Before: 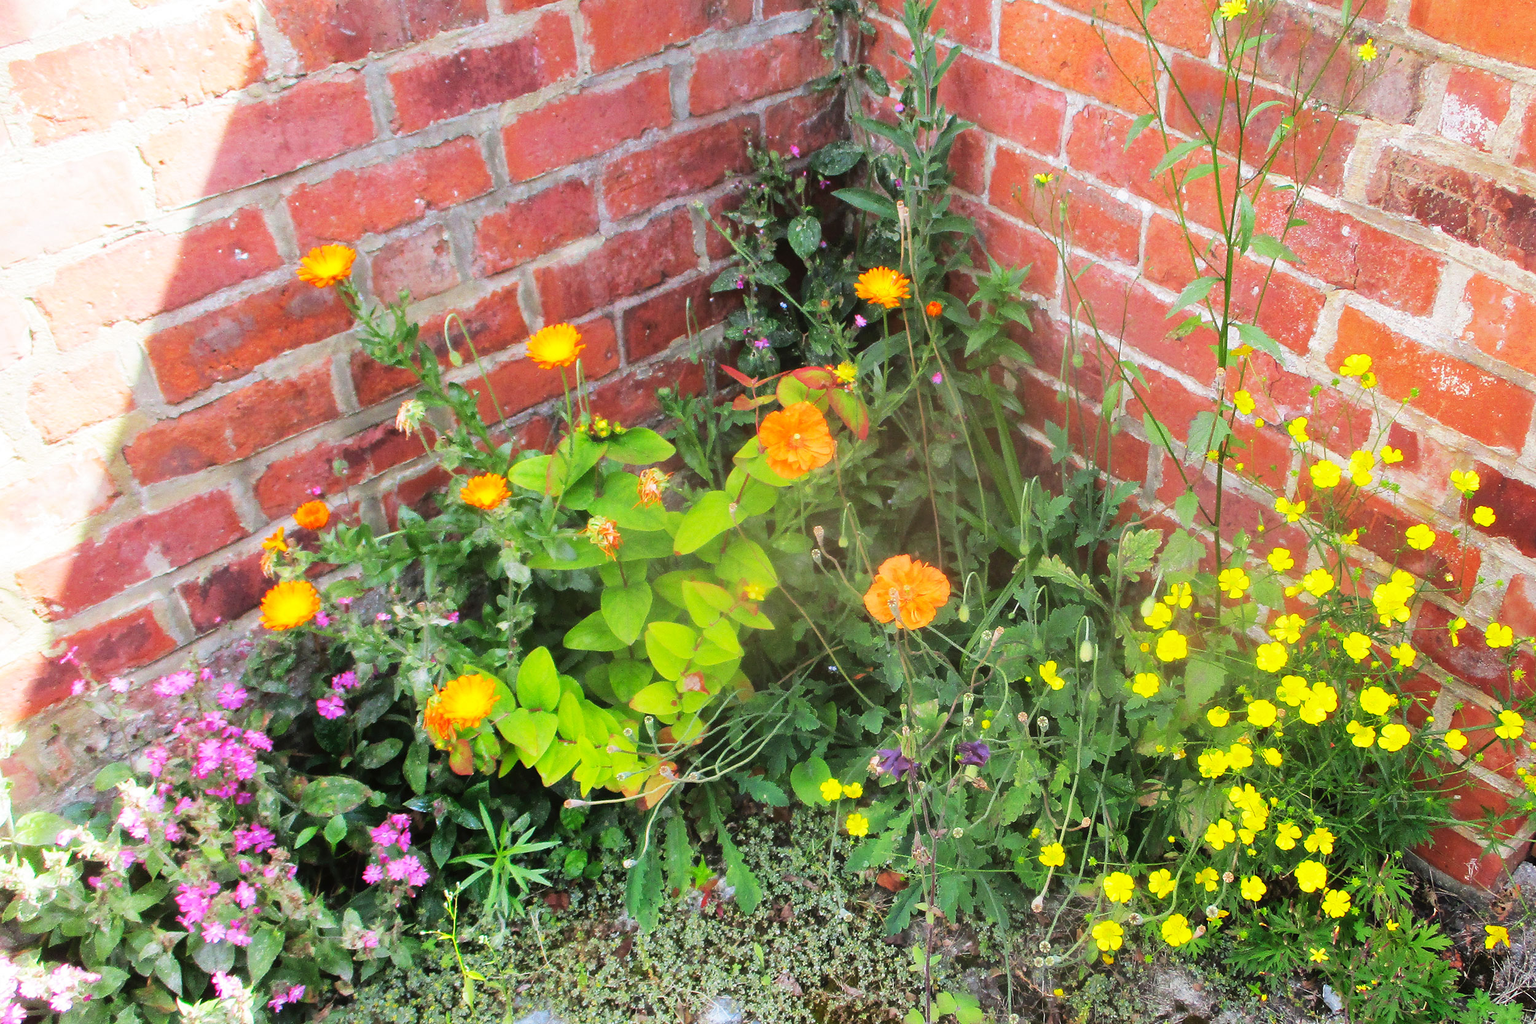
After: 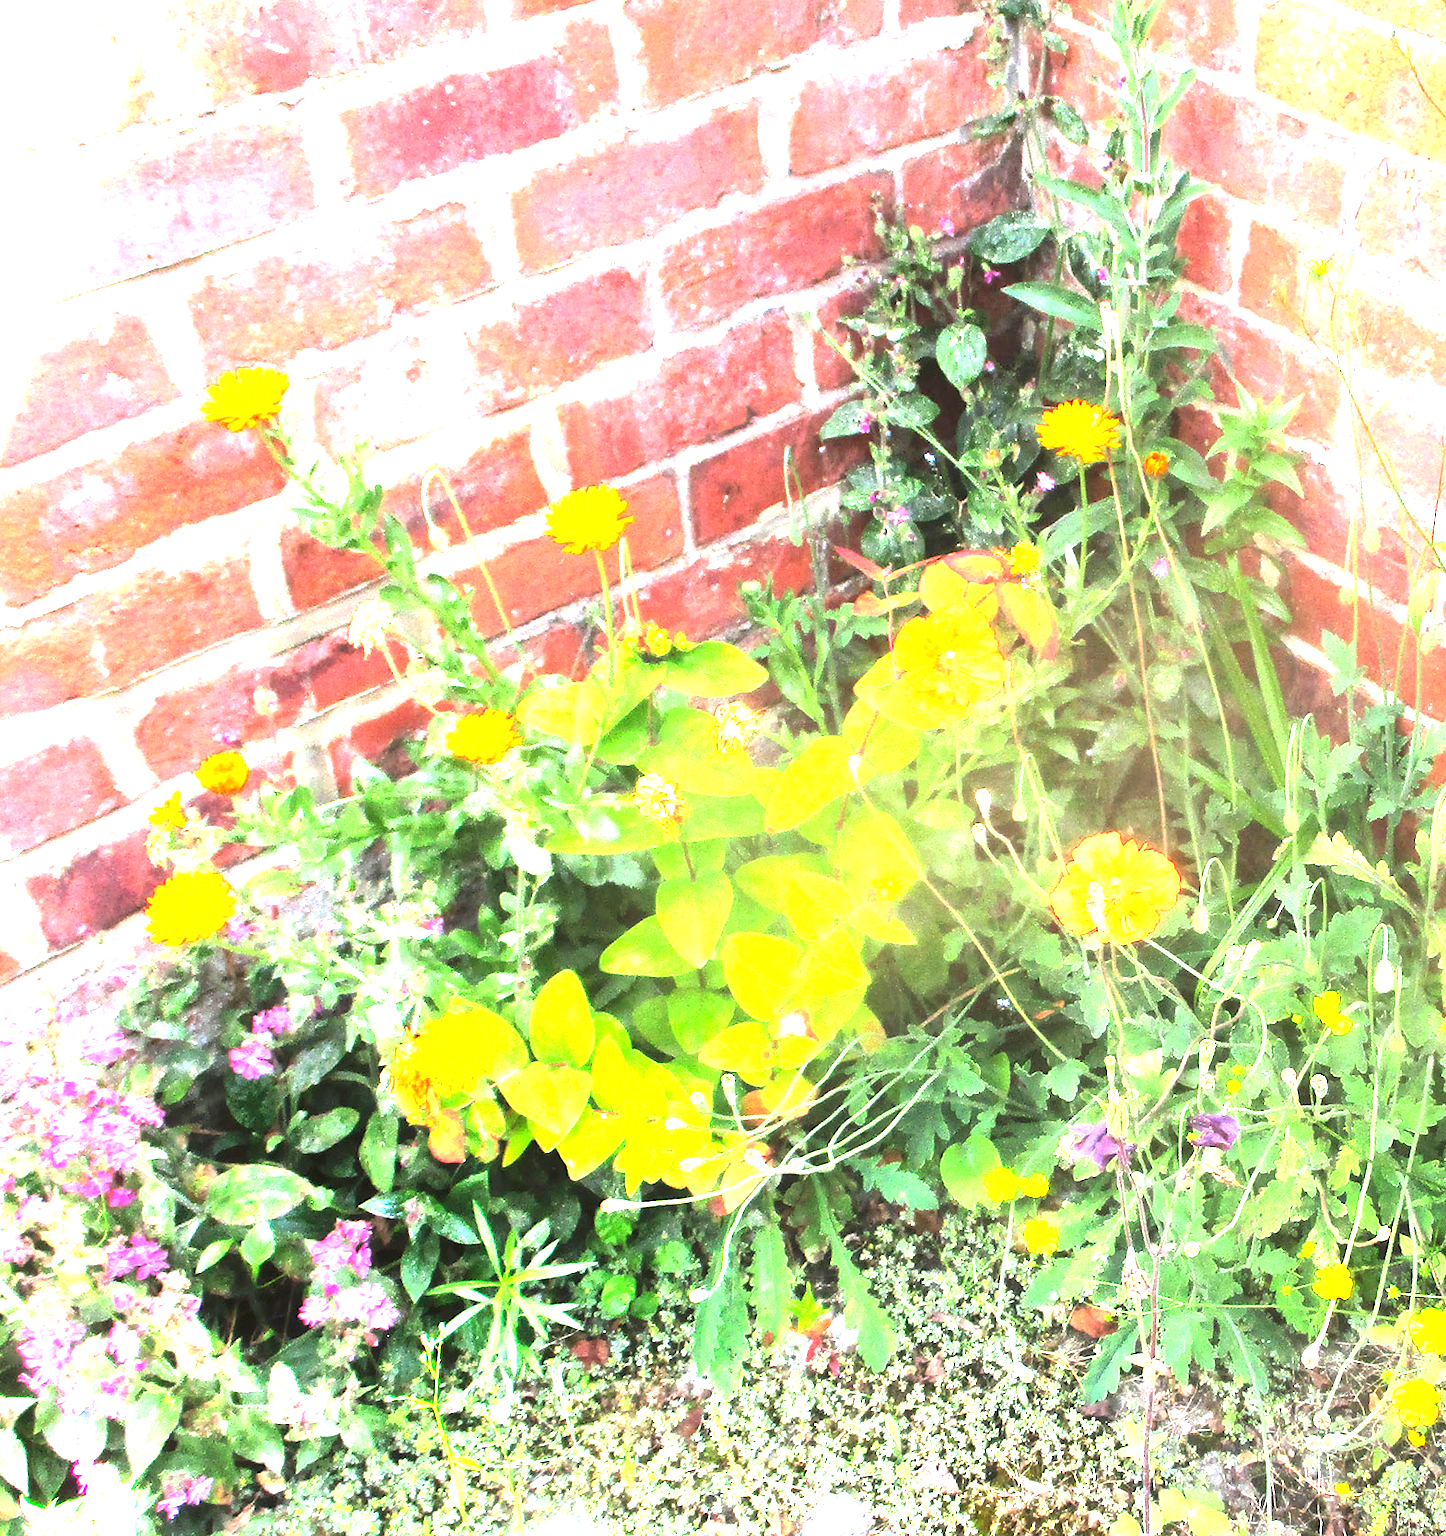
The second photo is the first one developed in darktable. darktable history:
exposure: exposure 2 EV, compensate exposure bias true, compensate highlight preservation false
crop: left 10.644%, right 26.528%
